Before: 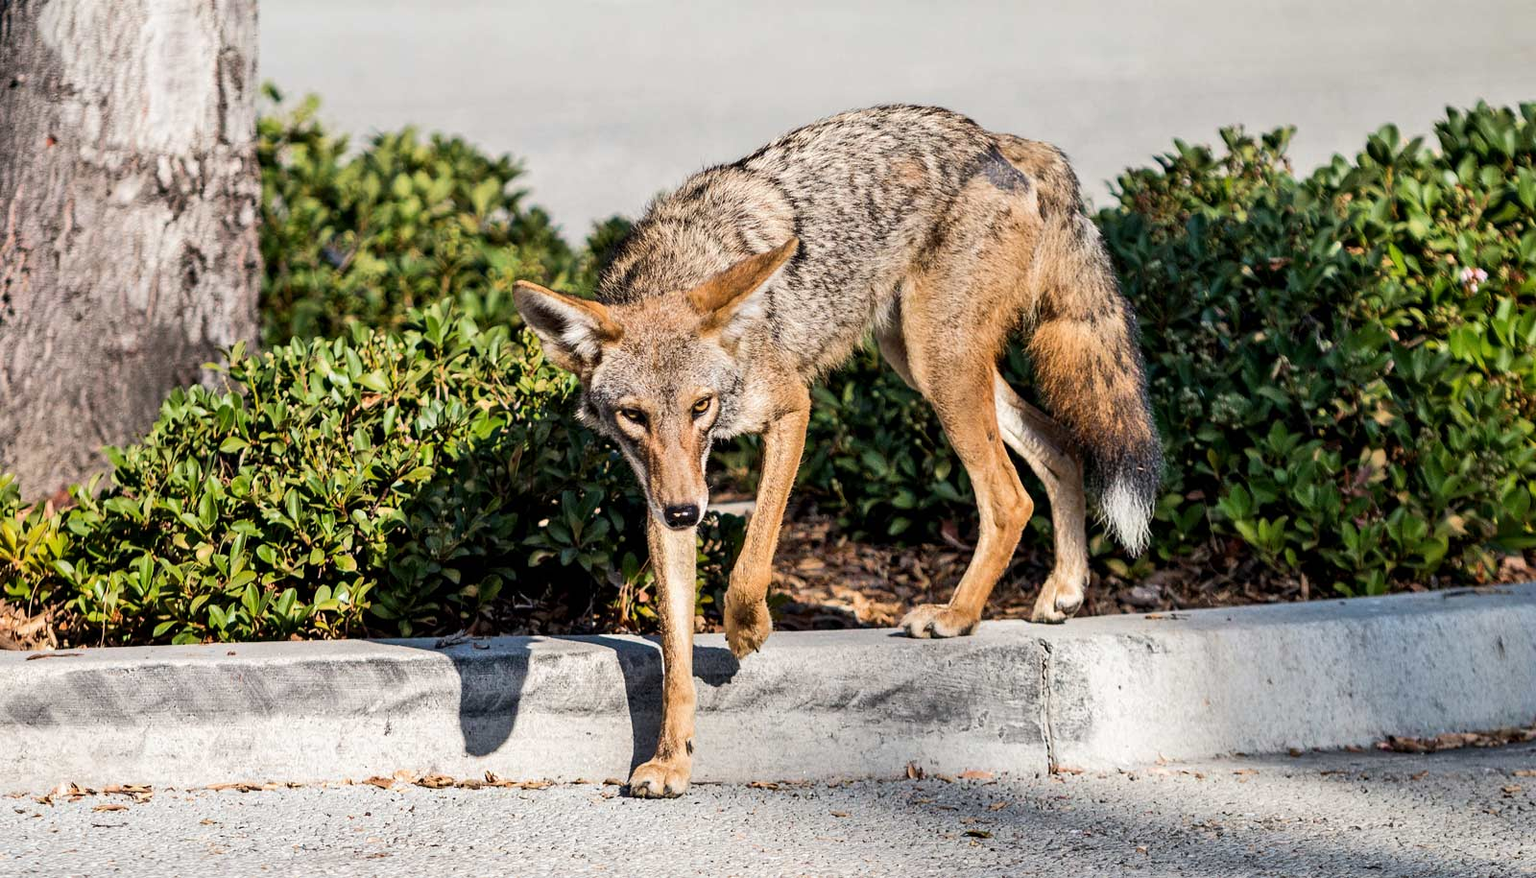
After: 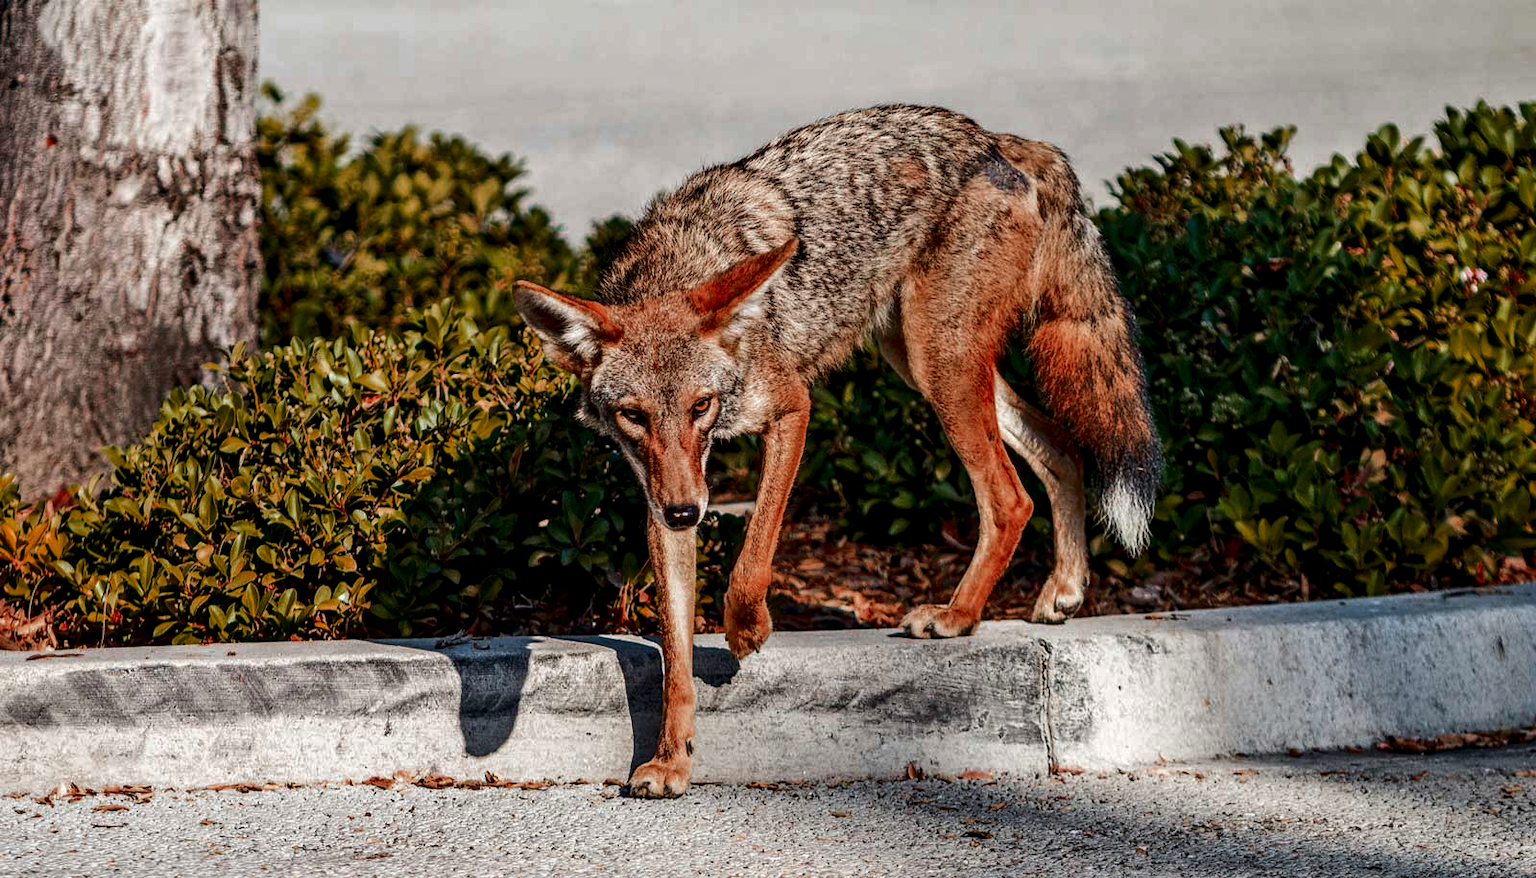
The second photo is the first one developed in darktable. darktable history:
color zones: curves: ch0 [(0, 0.299) (0.25, 0.383) (0.456, 0.352) (0.736, 0.571)]; ch1 [(0, 0.63) (0.151, 0.568) (0.254, 0.416) (0.47, 0.558) (0.732, 0.37) (0.909, 0.492)]; ch2 [(0.004, 0.604) (0.158, 0.443) (0.257, 0.403) (0.761, 0.468)]
local contrast: detail 130%
contrast brightness saturation: brightness -0.25, saturation 0.2
